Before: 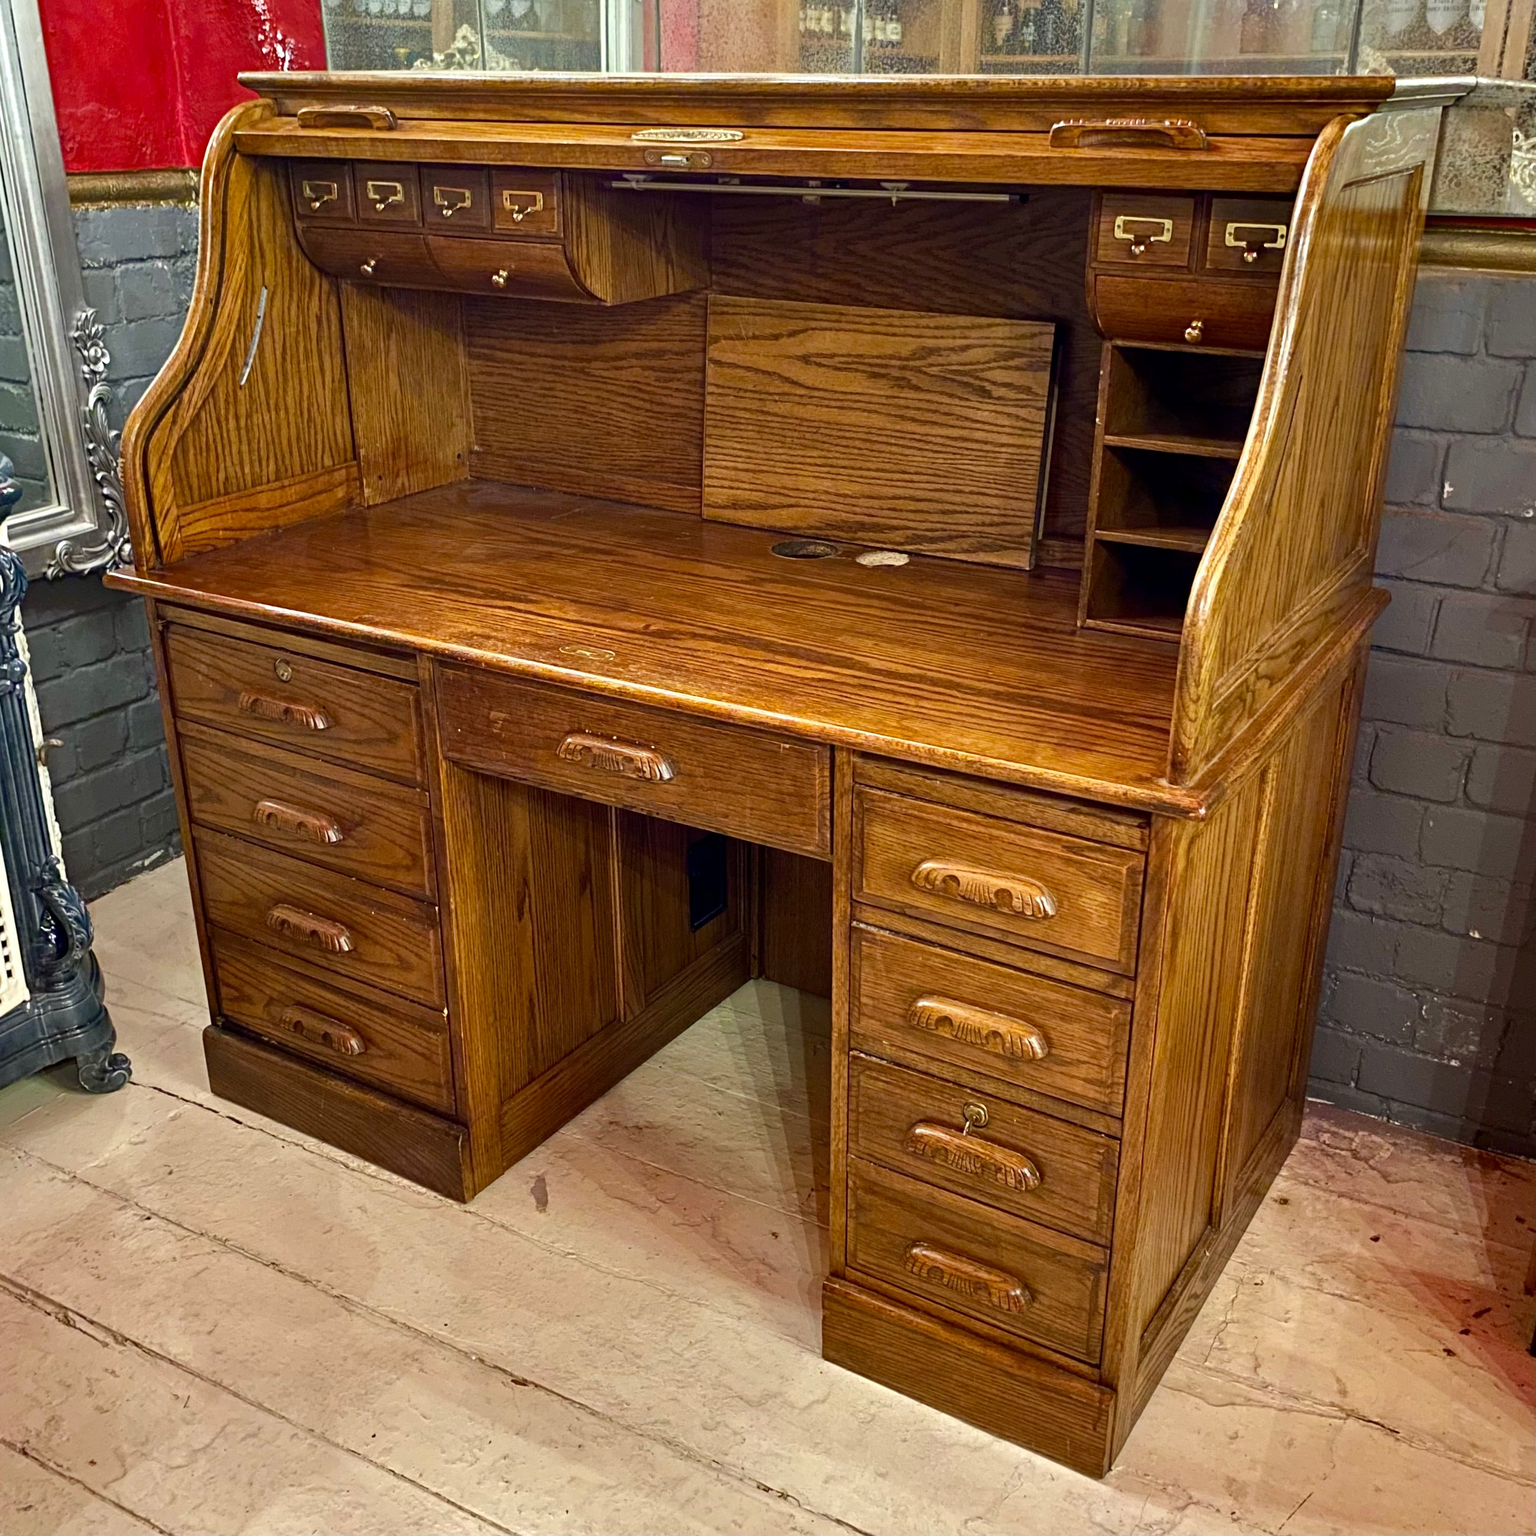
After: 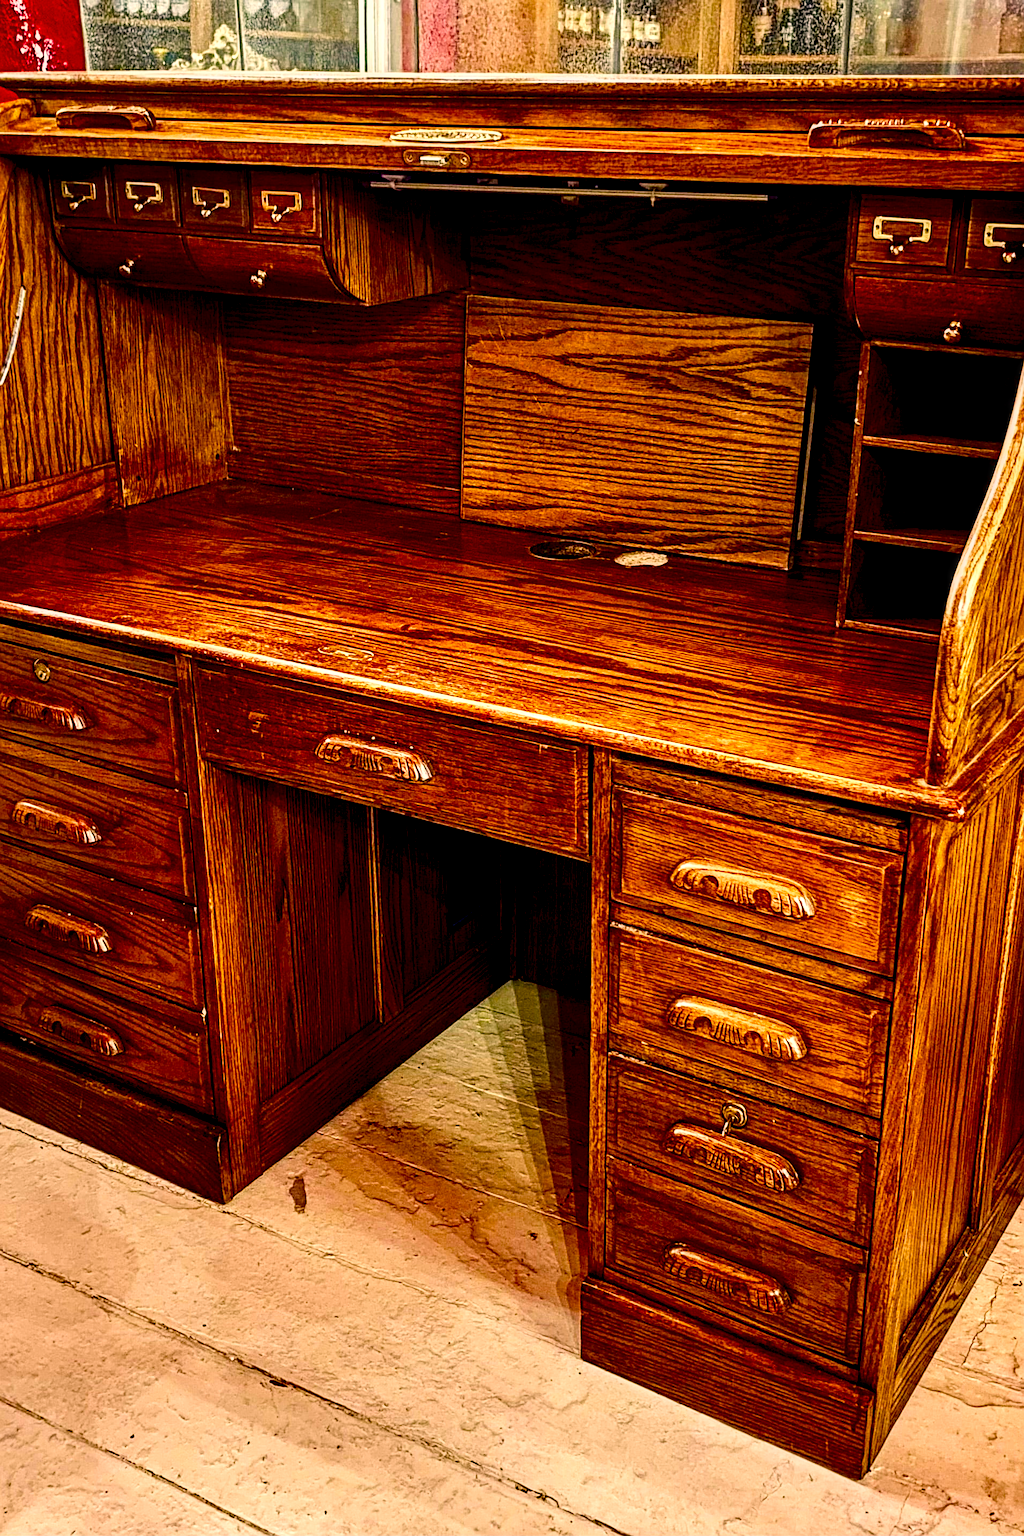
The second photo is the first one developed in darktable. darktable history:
color correction: highlights a* 11.96, highlights b* 11.58
filmic rgb: black relative exposure -7.75 EV, white relative exposure 4.4 EV, threshold 3 EV, target black luminance 0%, hardness 3.76, latitude 50.51%, contrast 1.074, highlights saturation mix 10%, shadows ↔ highlights balance -0.22%, color science v4 (2020), enable highlight reconstruction true
contrast brightness saturation: contrast 0.22, brightness -0.19, saturation 0.24
sharpen: on, module defaults
crop and rotate: left 15.754%, right 17.579%
color balance rgb: perceptual saturation grading › global saturation 20%, perceptual saturation grading › highlights -50%, perceptual saturation grading › shadows 30%, perceptual brilliance grading › global brilliance 10%, perceptual brilliance grading › shadows 15%
local contrast: detail 160%
